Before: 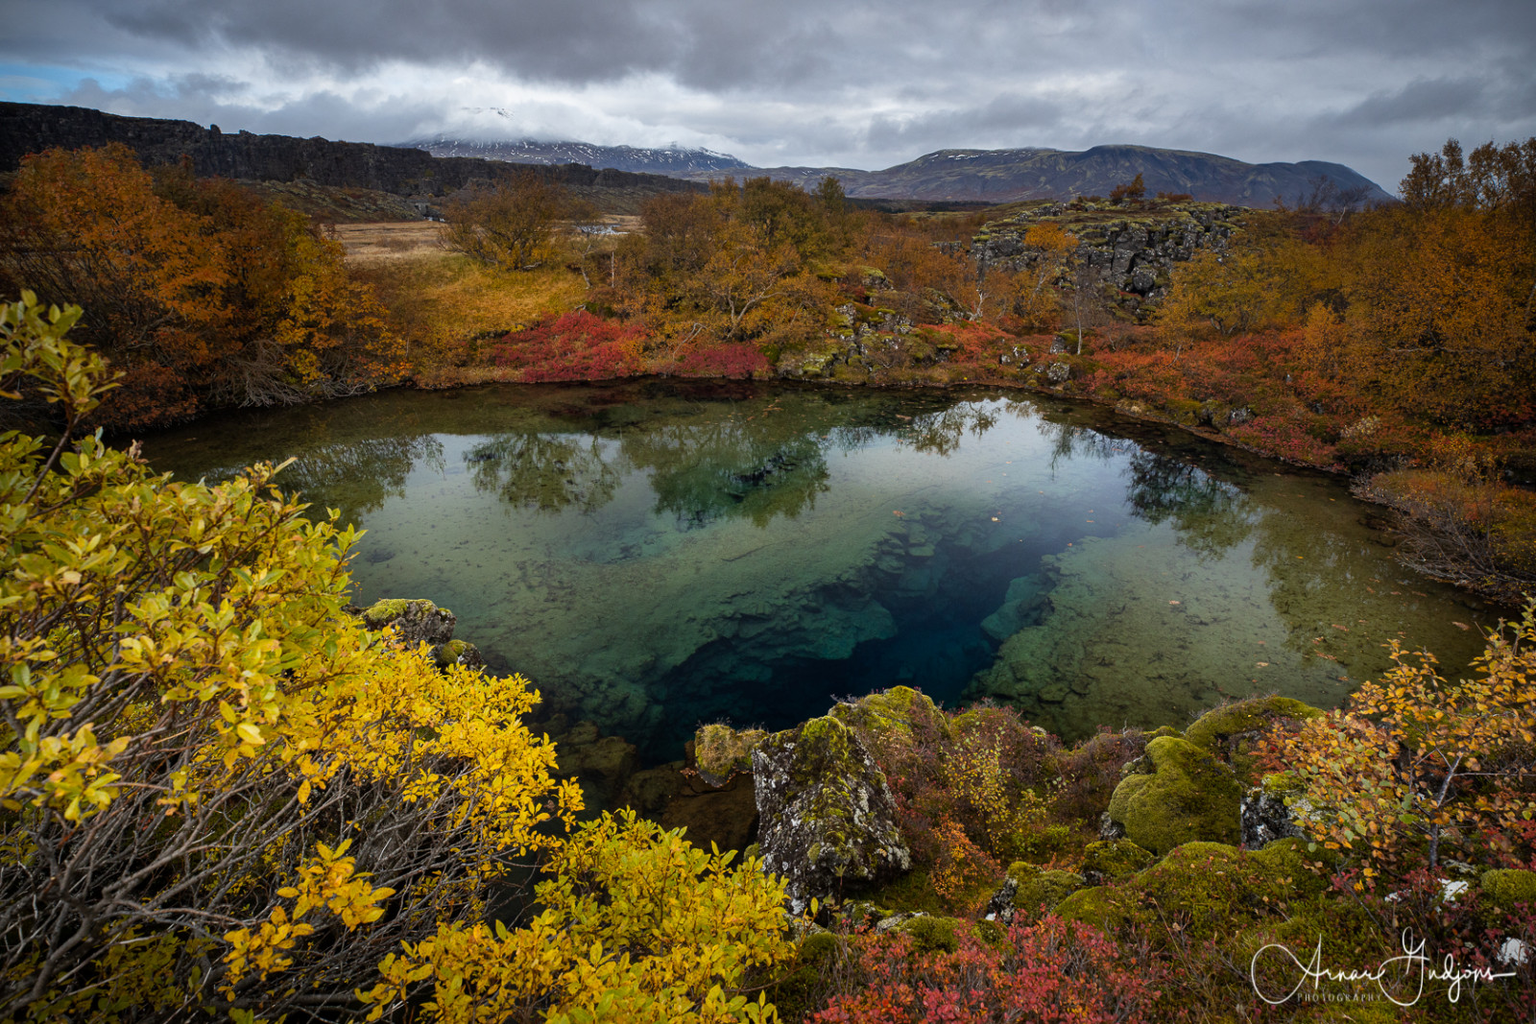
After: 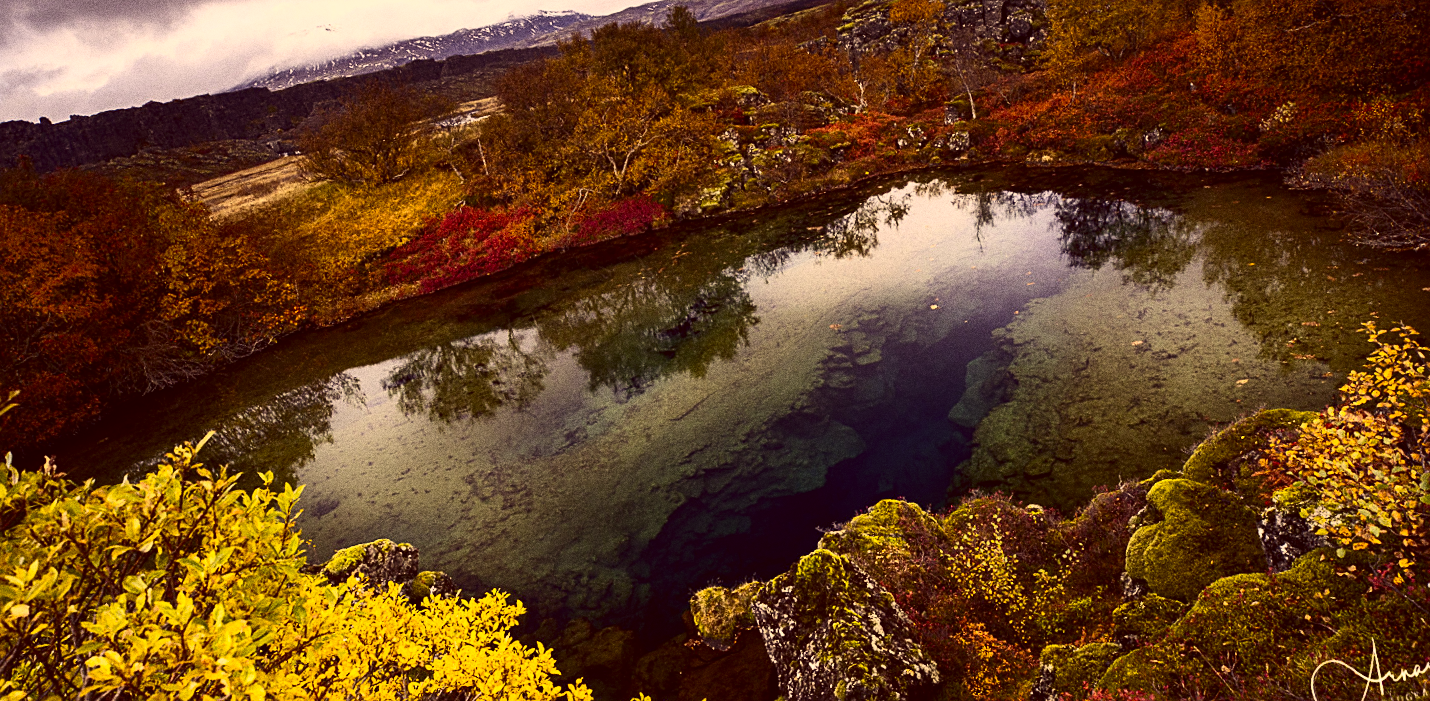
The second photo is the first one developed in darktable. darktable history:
crop: left 1.743%, right 0.268%, bottom 2.011%
rotate and perspective: rotation -14.8°, crop left 0.1, crop right 0.903, crop top 0.25, crop bottom 0.748
white balance: red 0.967, blue 1.119, emerald 0.756
grain: coarseness 0.09 ISO, strength 40%
sharpen: on, module defaults
color correction: highlights a* 10.12, highlights b* 39.04, shadows a* 14.62, shadows b* 3.37
contrast brightness saturation: contrast 0.39, brightness 0.1
